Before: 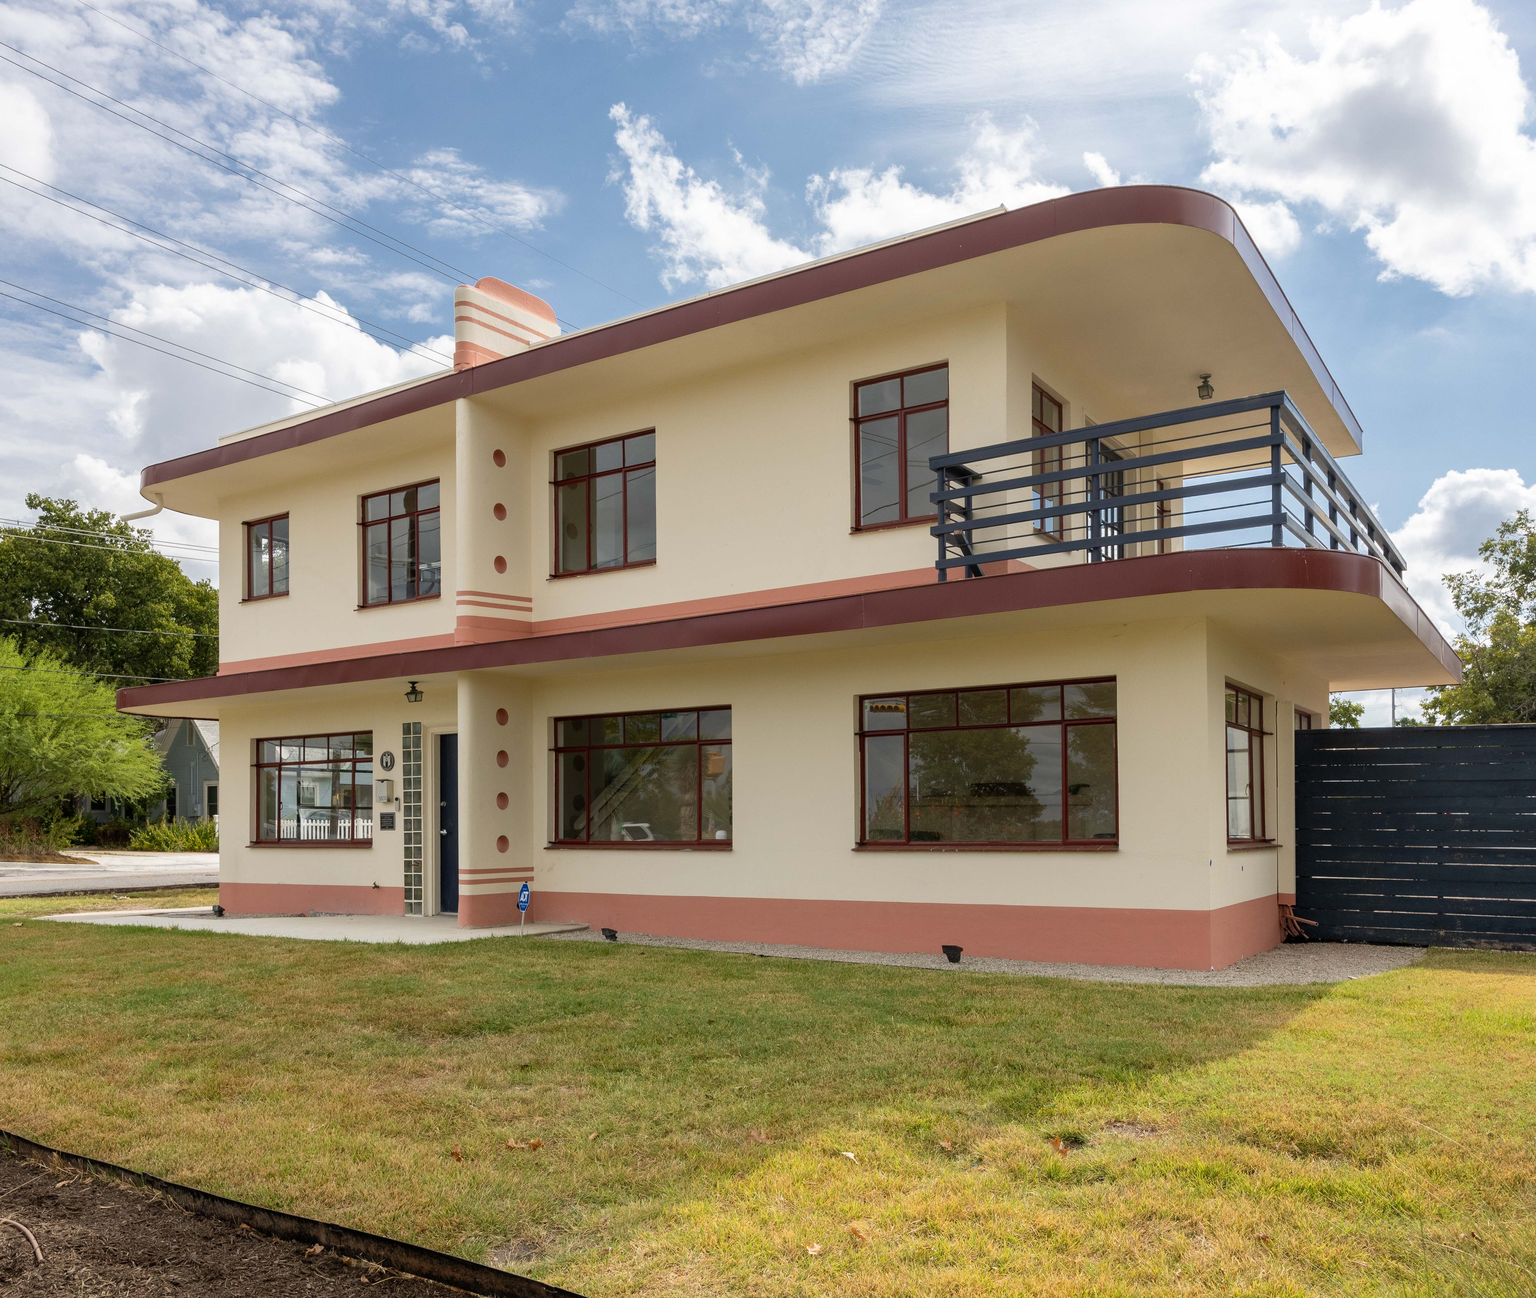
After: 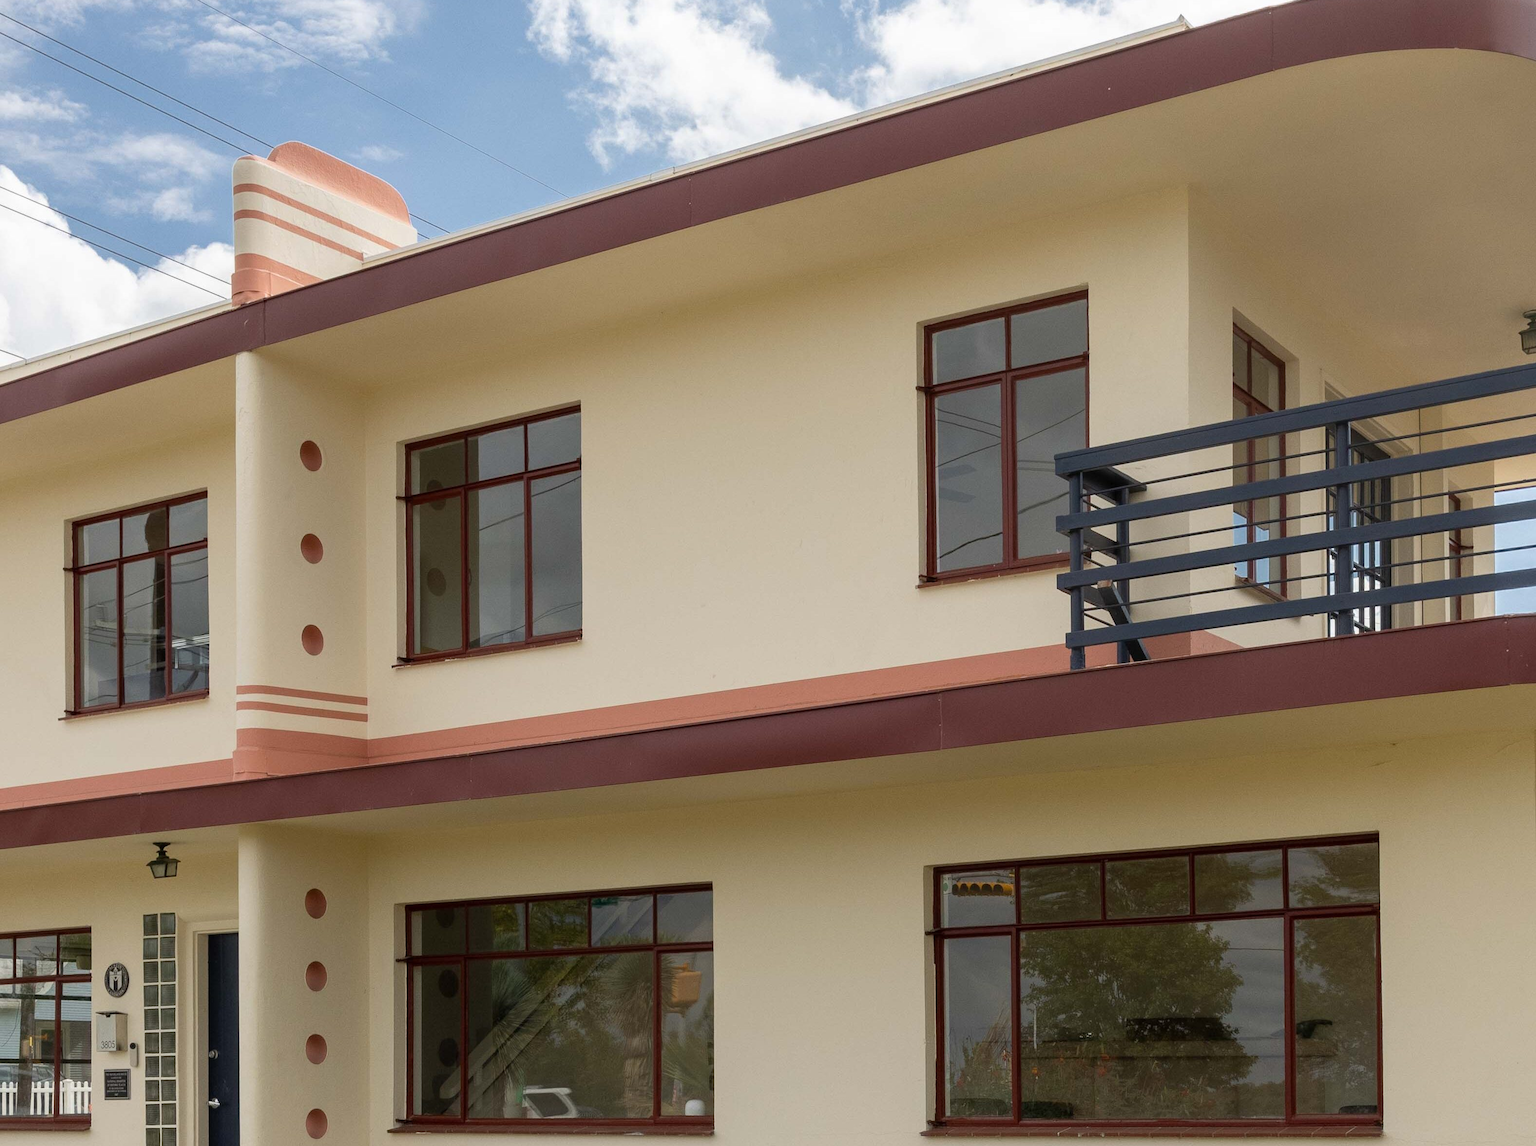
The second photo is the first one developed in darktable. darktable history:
crop: left 20.839%, top 15.033%, right 21.396%, bottom 33.948%
